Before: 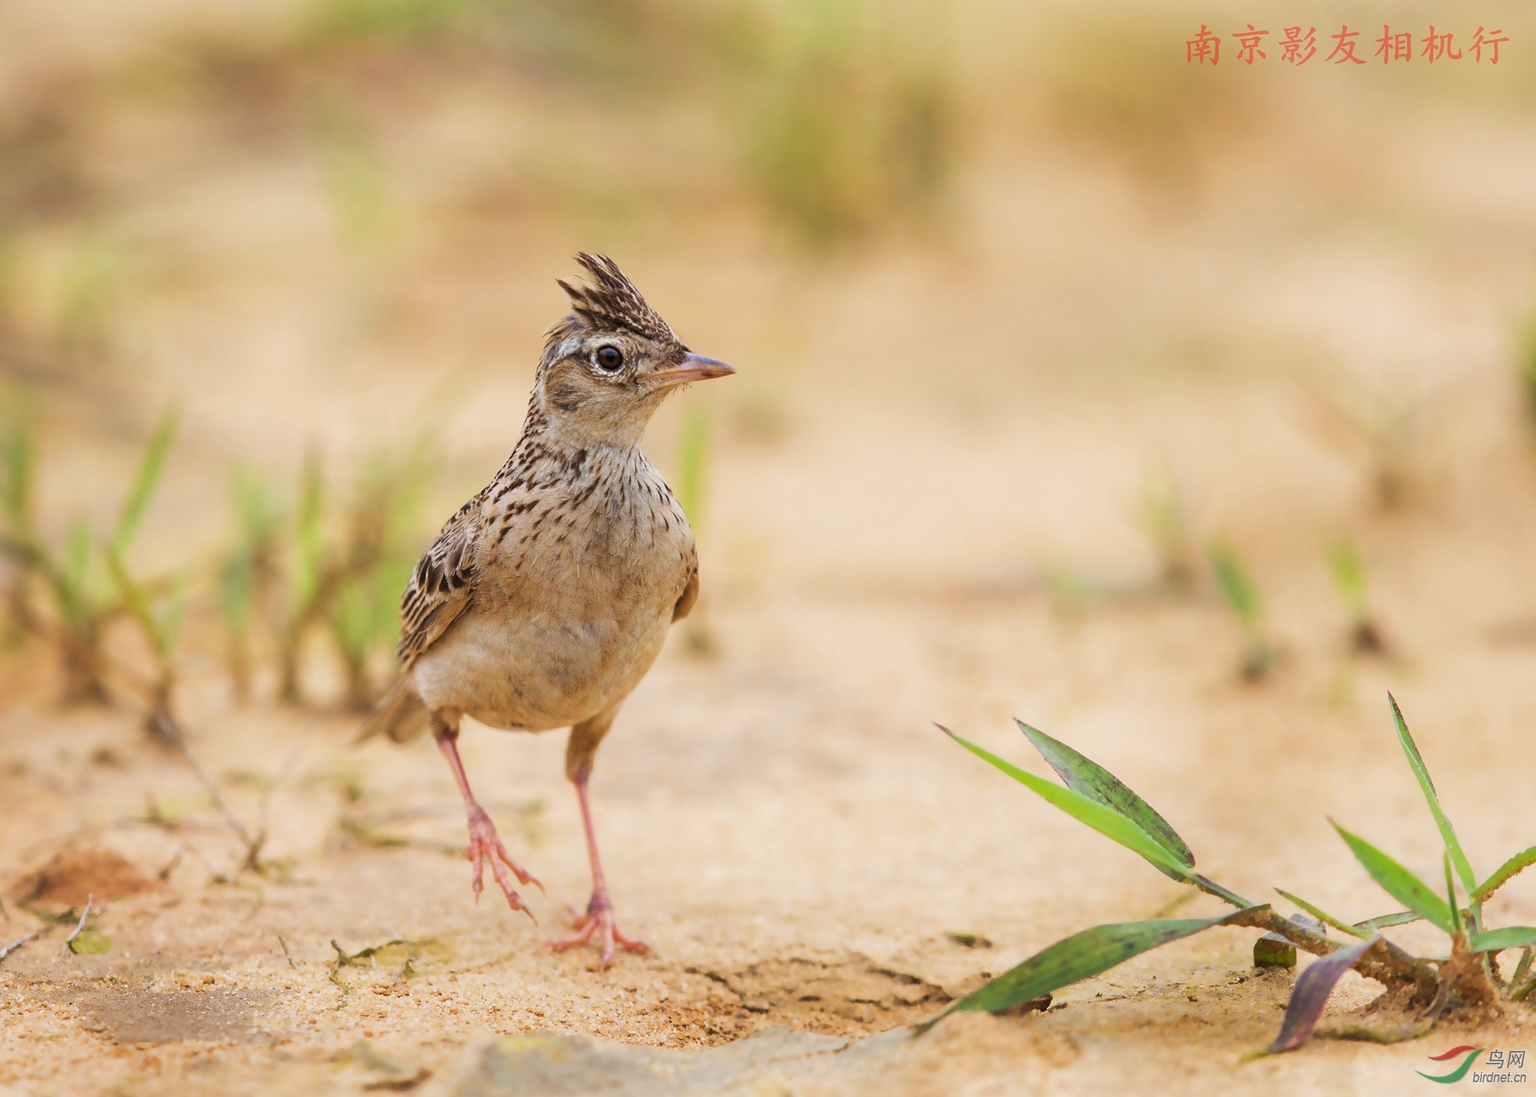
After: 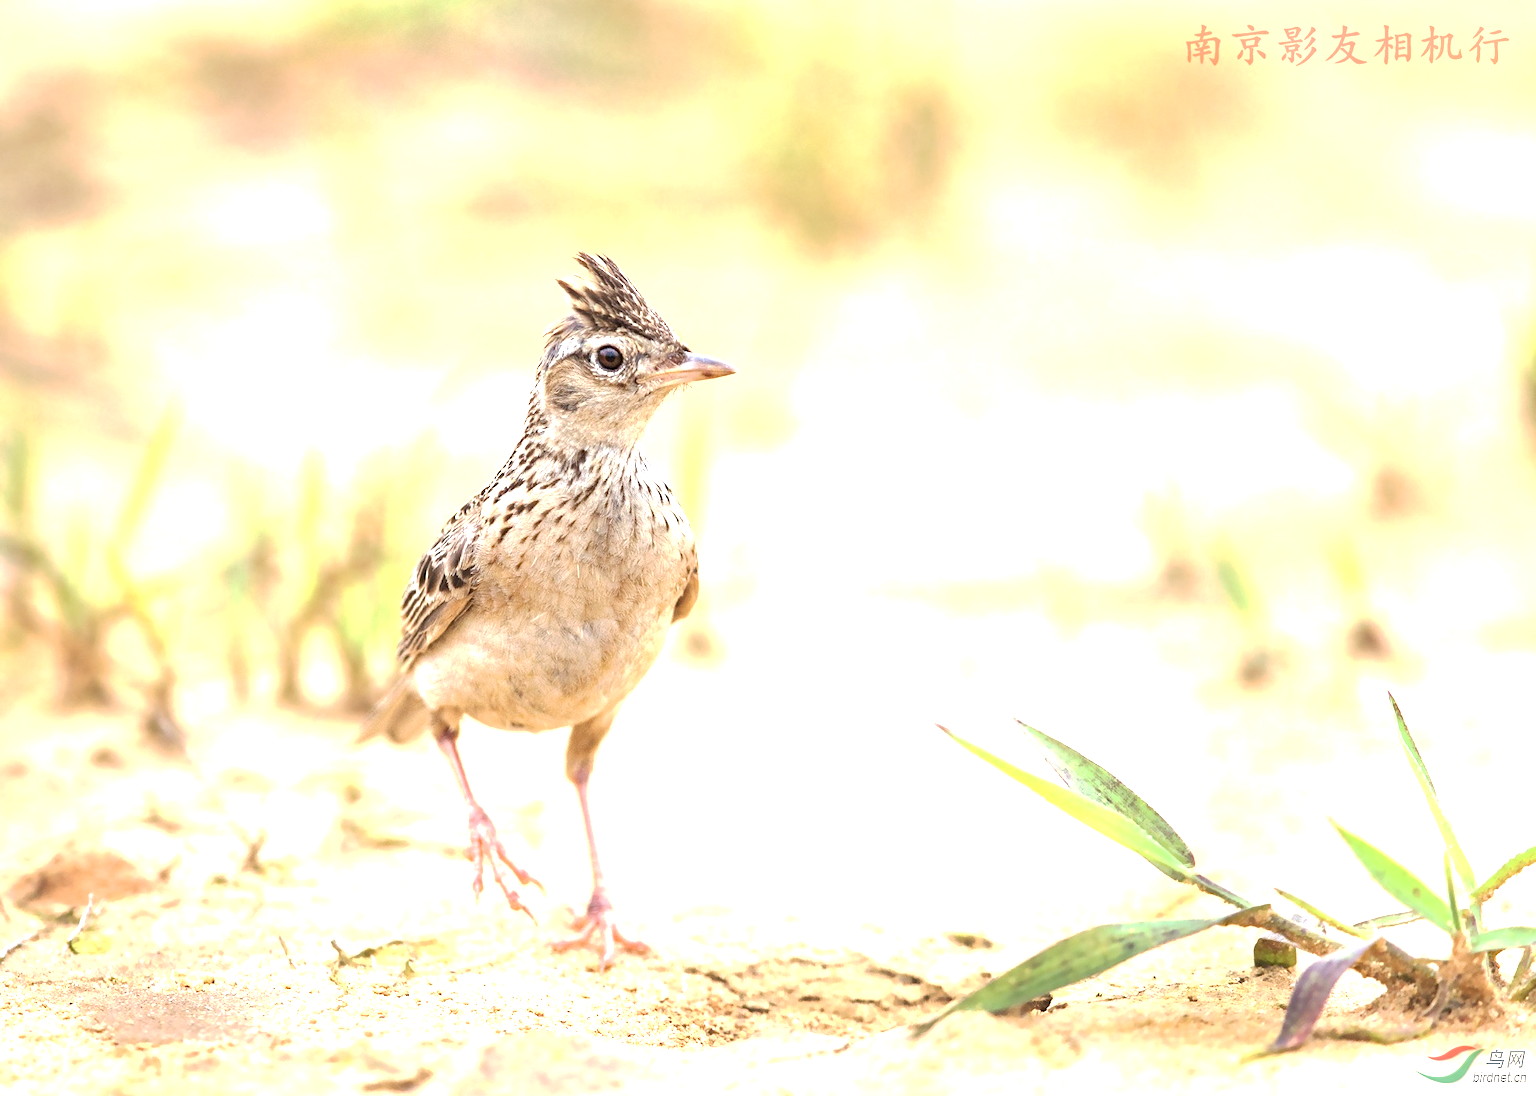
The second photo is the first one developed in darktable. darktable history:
color correction: highlights b* -0.04, saturation 0.78
tone curve: curves: ch0 [(0, 0) (0.003, 0.018) (0.011, 0.024) (0.025, 0.038) (0.044, 0.067) (0.069, 0.098) (0.1, 0.13) (0.136, 0.165) (0.177, 0.205) (0.224, 0.249) (0.277, 0.304) (0.335, 0.365) (0.399, 0.432) (0.468, 0.505) (0.543, 0.579) (0.623, 0.652) (0.709, 0.725) (0.801, 0.802) (0.898, 0.876) (1, 1)], preserve colors none
exposure: black level correction 0, exposure 1.474 EV, compensate highlight preservation false
haze removal: compatibility mode true, adaptive false
